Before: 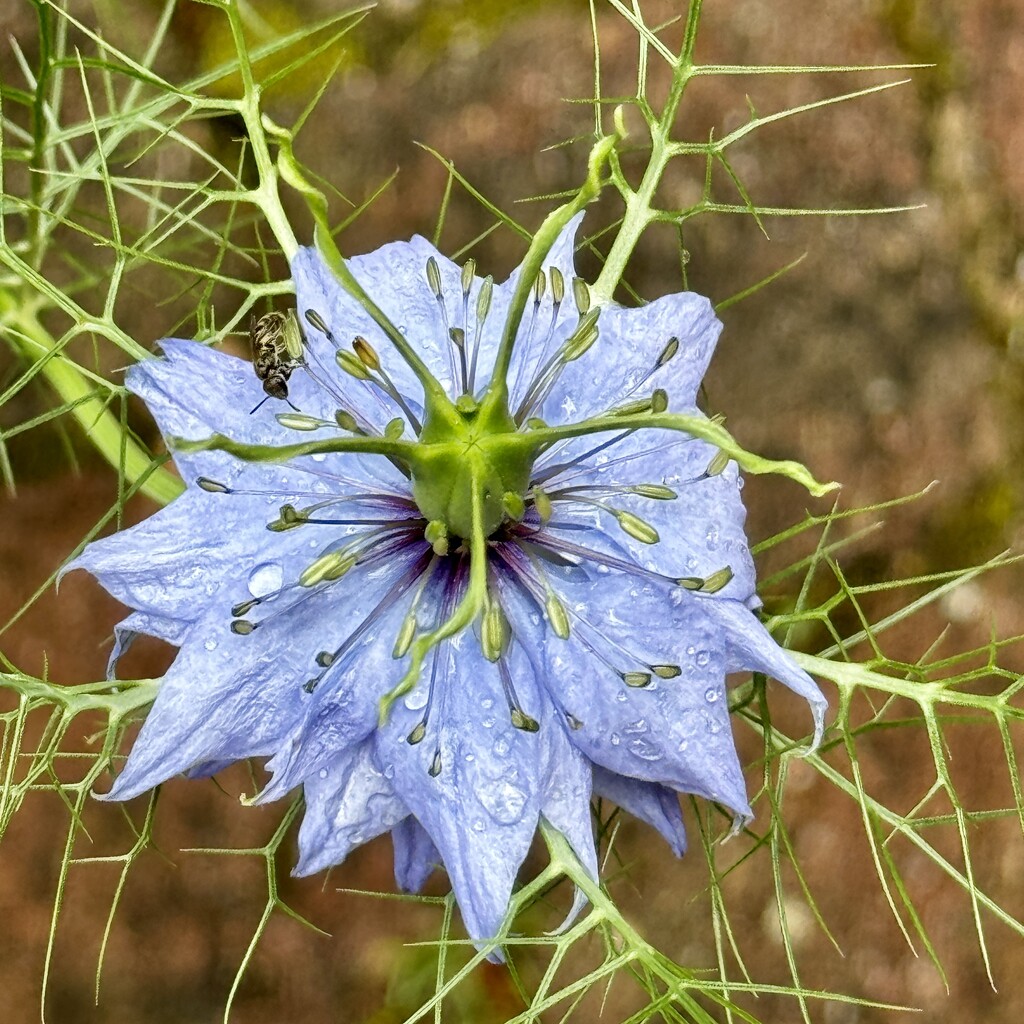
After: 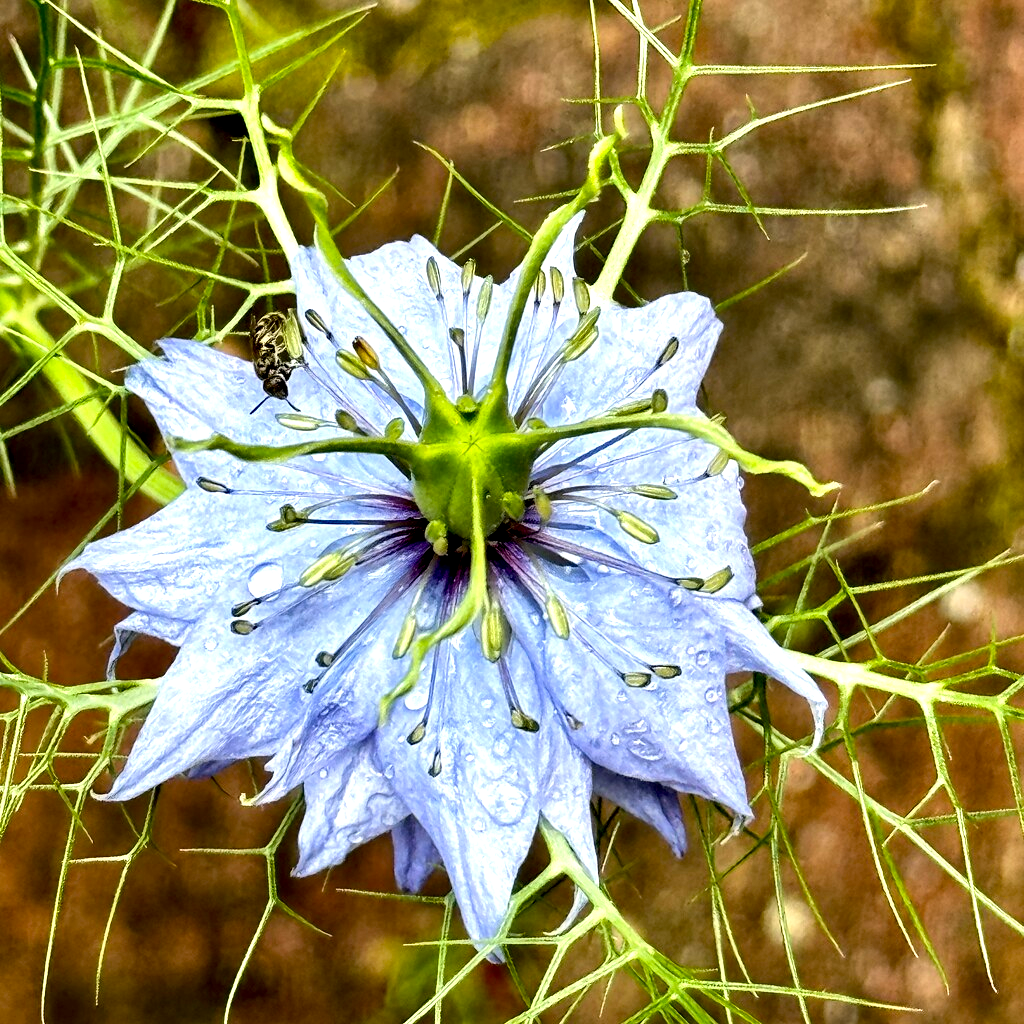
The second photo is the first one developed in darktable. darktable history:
exposure: black level correction 0.018, exposure -0.01 EV, compensate highlight preservation false
tone equalizer: -8 EV -0.778 EV, -7 EV -0.698 EV, -6 EV -0.623 EV, -5 EV -0.399 EV, -3 EV 0.405 EV, -2 EV 0.6 EV, -1 EV 0.697 EV, +0 EV 0.755 EV, edges refinement/feathering 500, mask exposure compensation -1.57 EV, preserve details no
